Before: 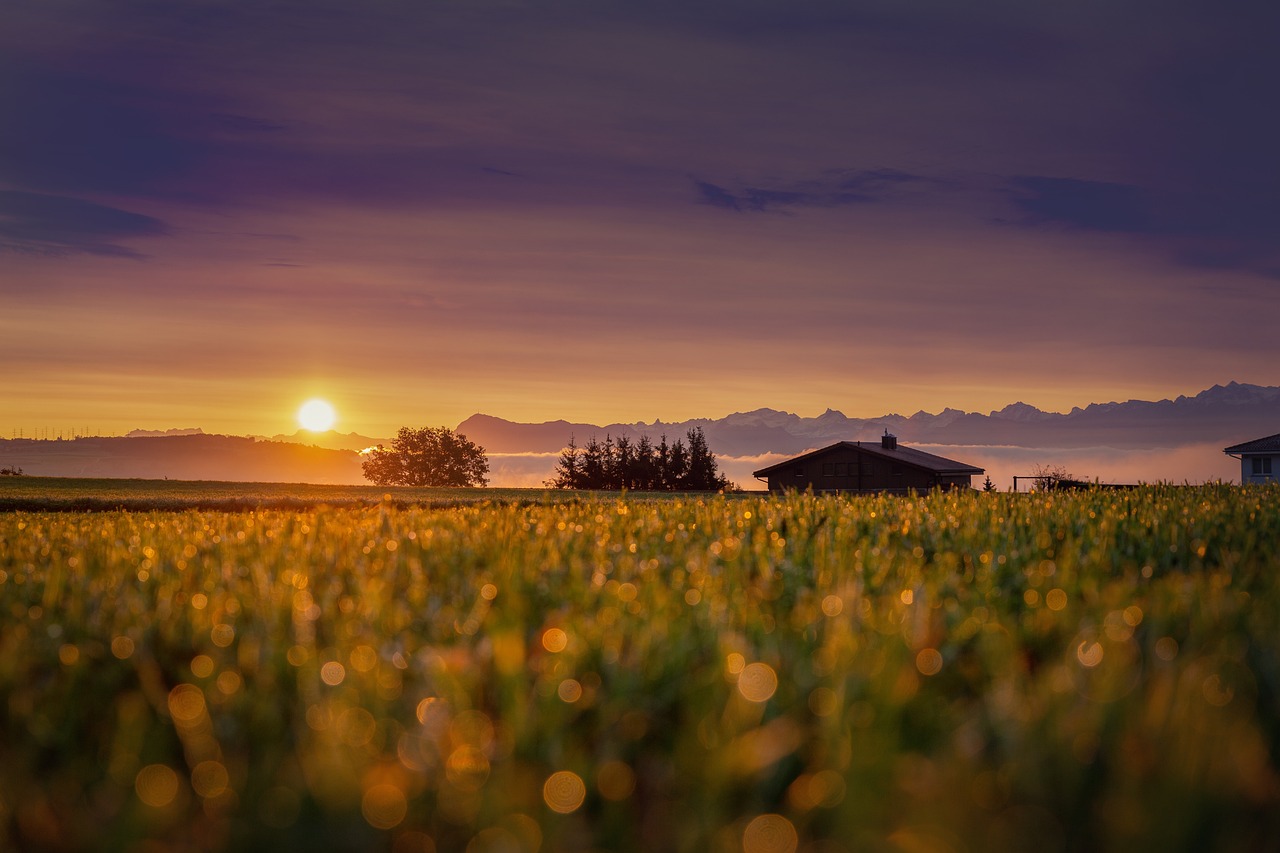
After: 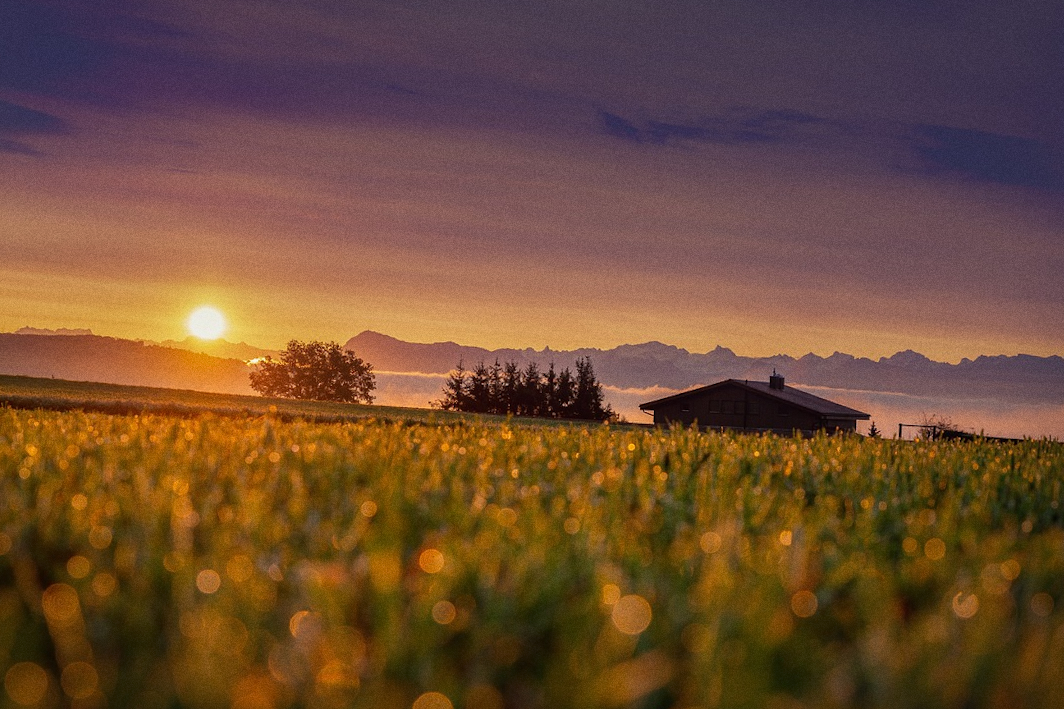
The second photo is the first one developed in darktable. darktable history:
crop and rotate: angle -3.27°, left 5.211%, top 5.211%, right 4.607%, bottom 4.607%
grain: on, module defaults
